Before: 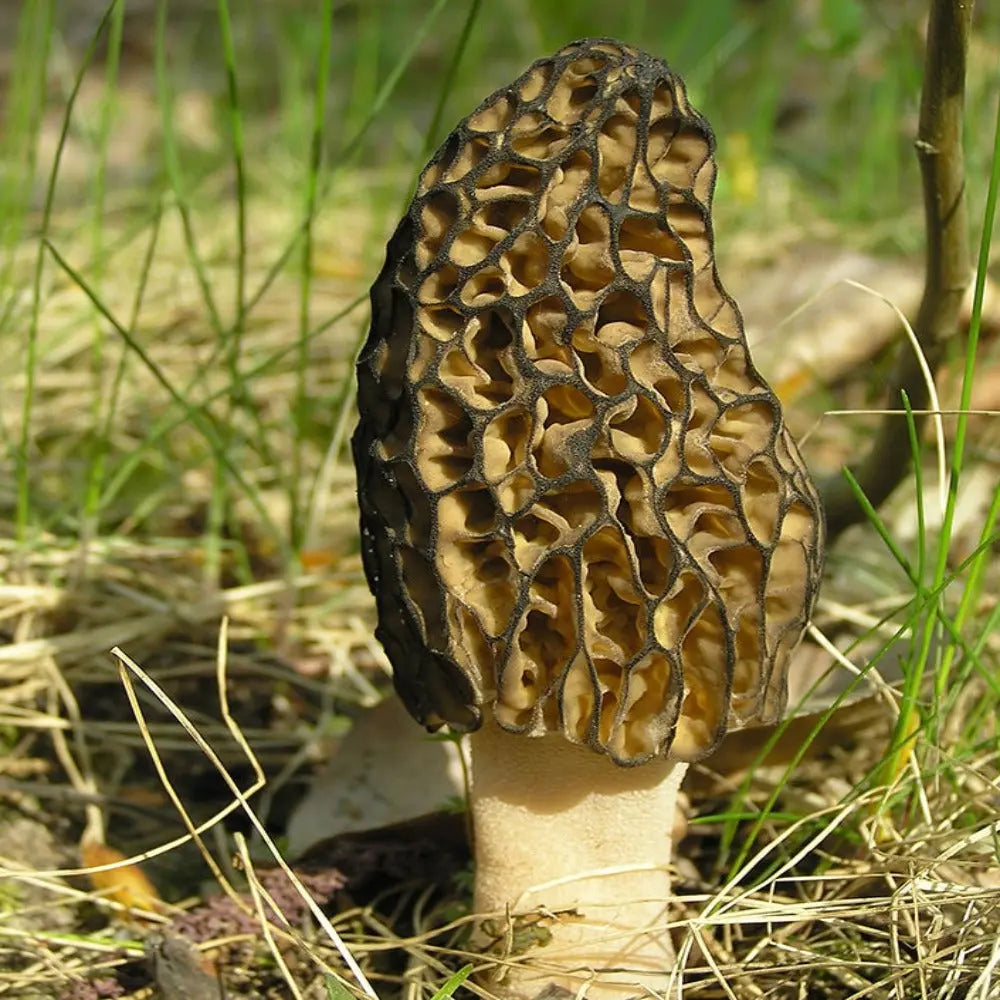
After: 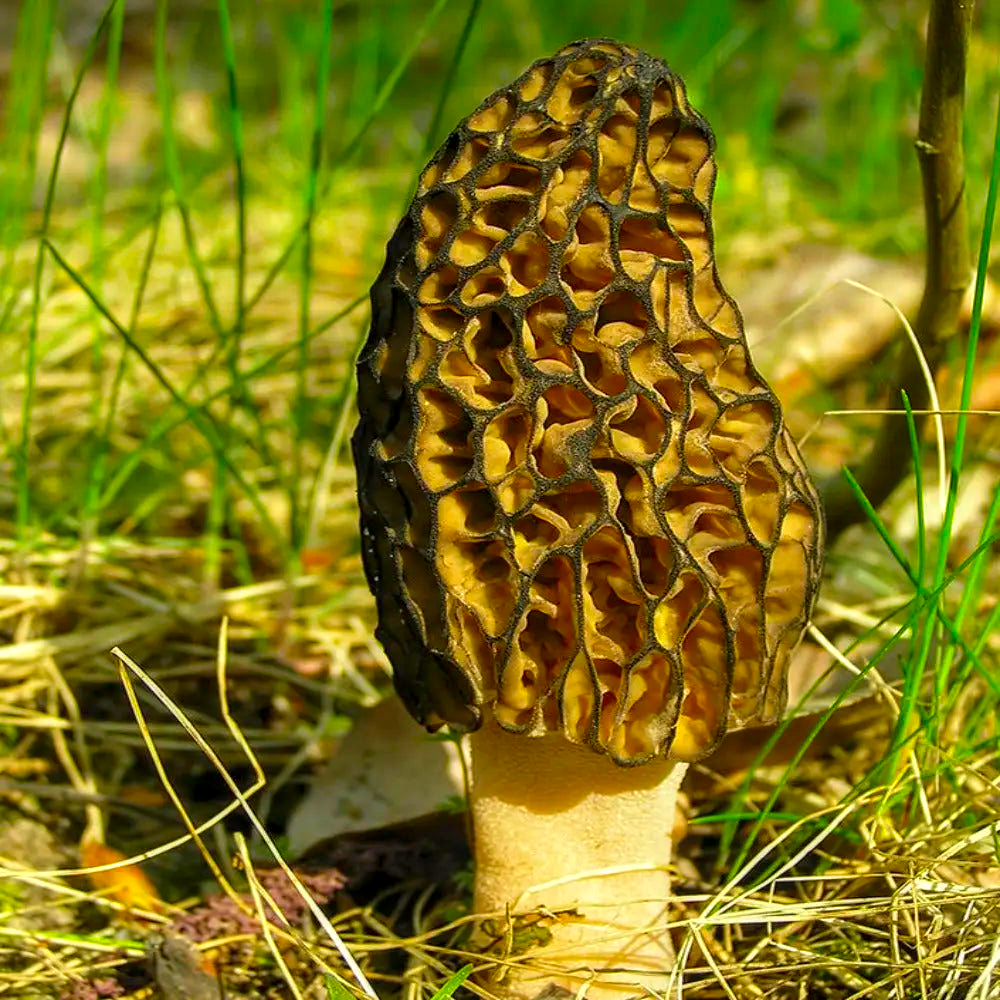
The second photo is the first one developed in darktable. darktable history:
local contrast: detail 130%
color correction: saturation 1.8
